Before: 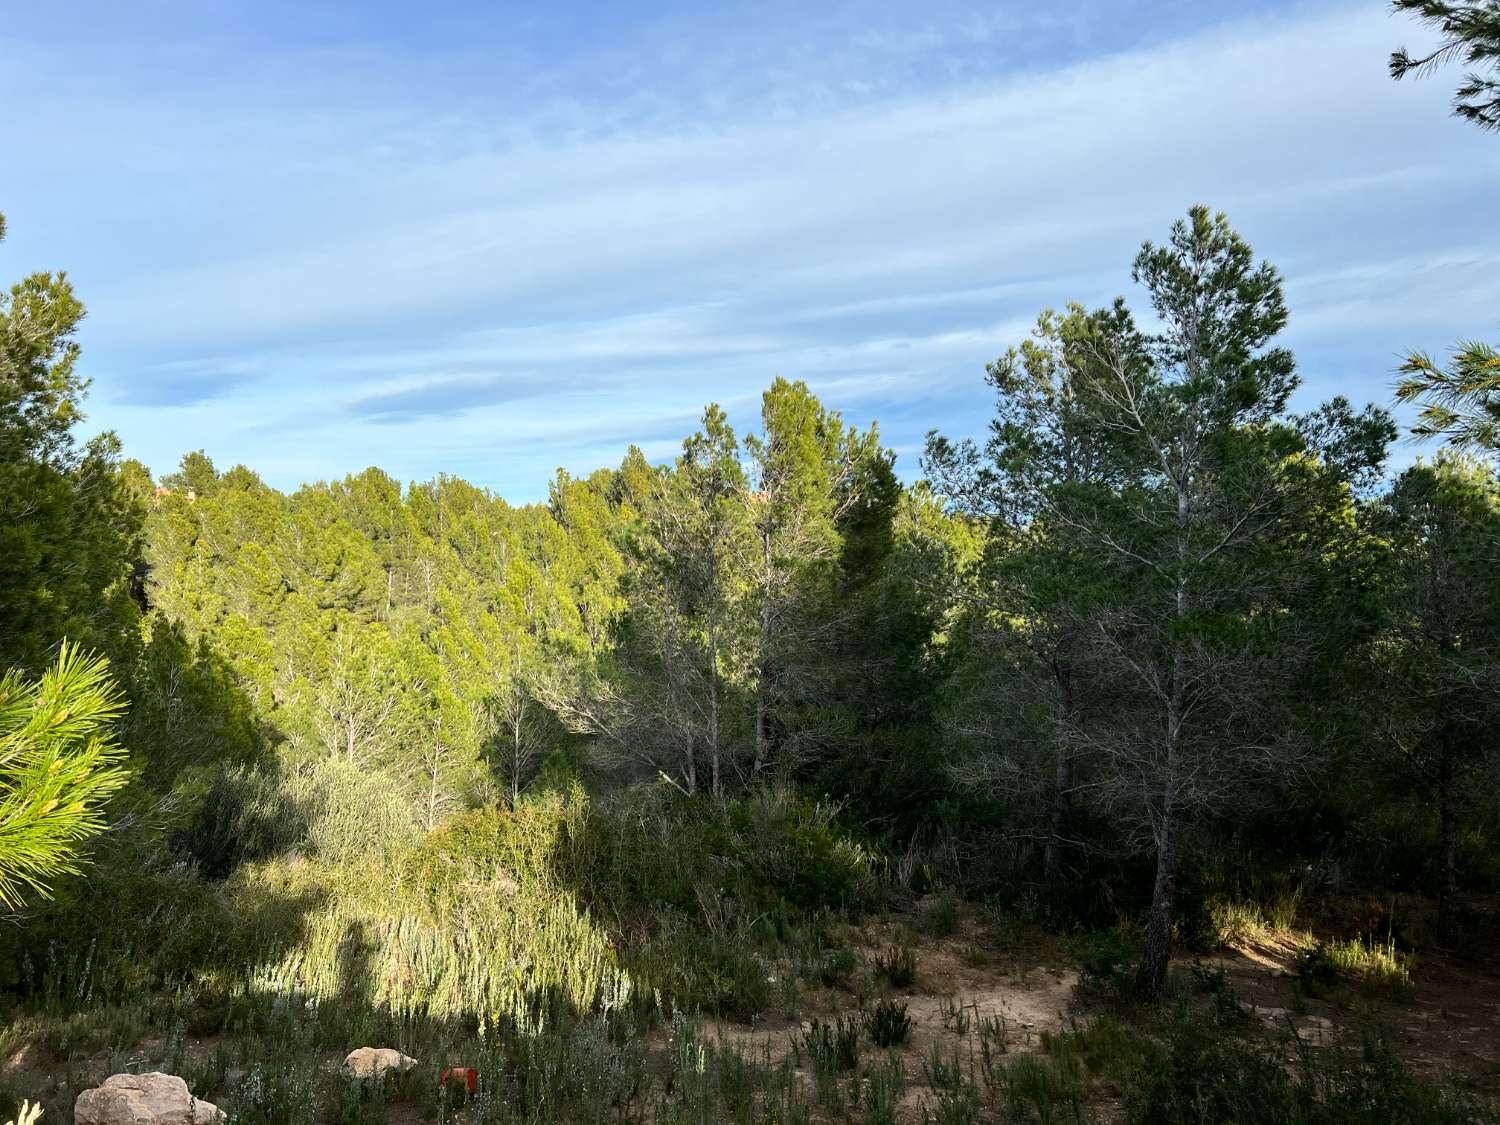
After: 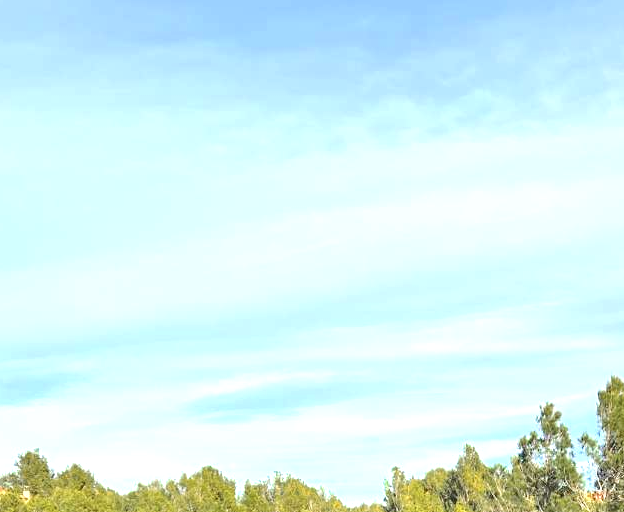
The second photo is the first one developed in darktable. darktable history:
exposure: exposure 0.641 EV, compensate highlight preservation false
crop and rotate: left 11.026%, top 0.097%, right 47.313%, bottom 54.367%
color zones: curves: ch0 [(0.11, 0.396) (0.195, 0.36) (0.25, 0.5) (0.303, 0.412) (0.357, 0.544) (0.75, 0.5) (0.967, 0.328)]; ch1 [(0, 0.468) (0.112, 0.512) (0.202, 0.6) (0.25, 0.5) (0.307, 0.352) (0.357, 0.544) (0.75, 0.5) (0.963, 0.524)]
